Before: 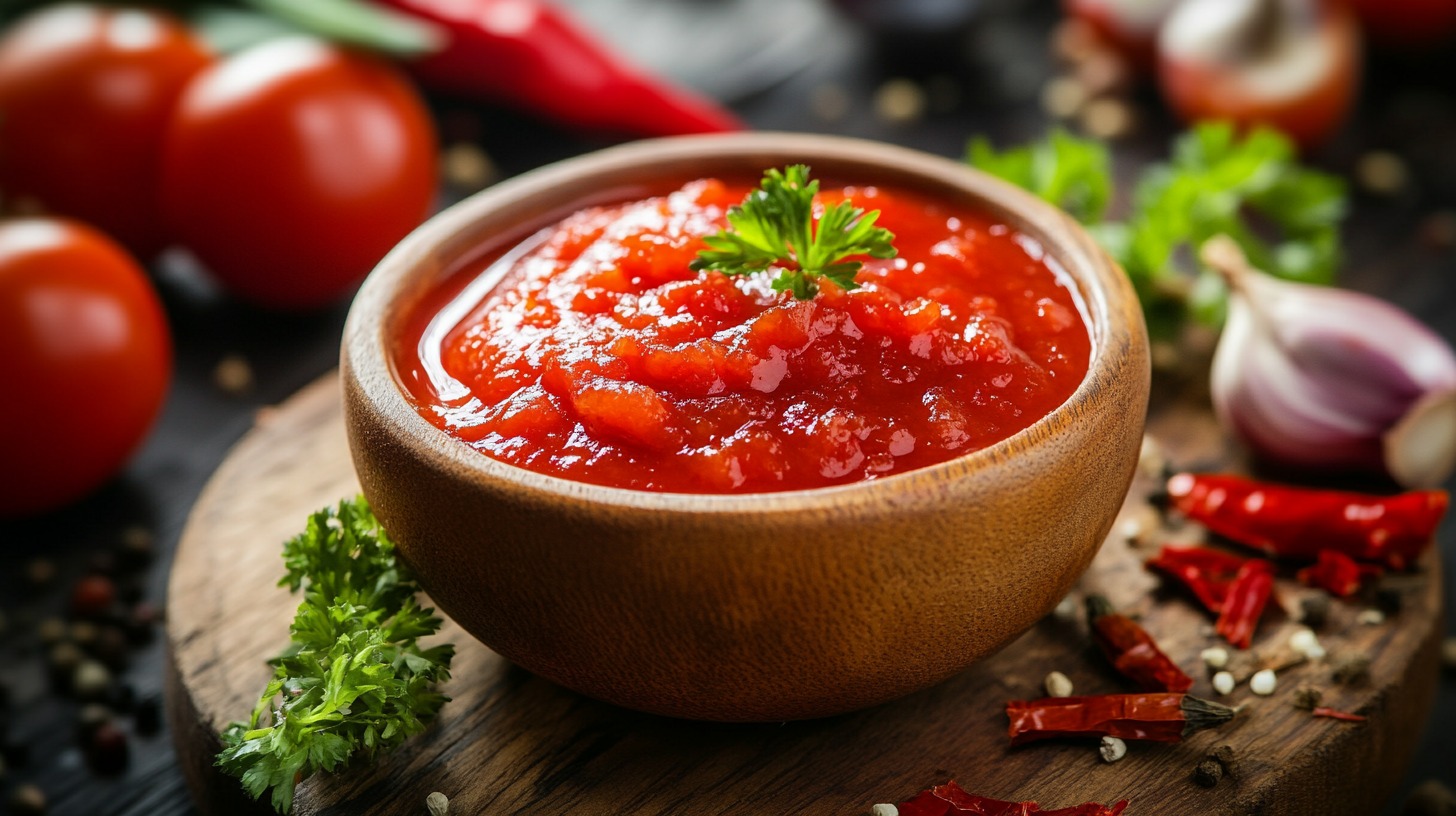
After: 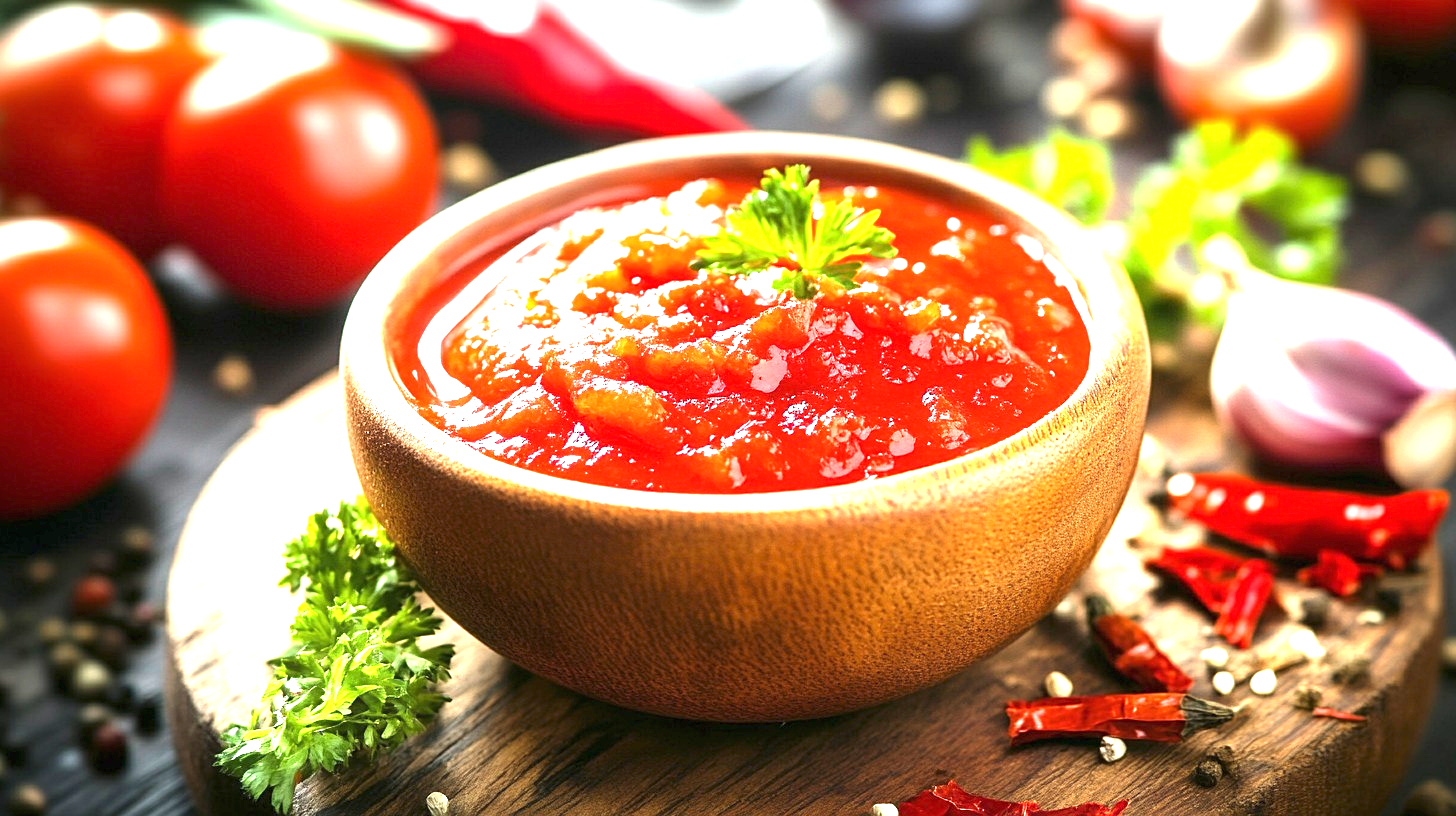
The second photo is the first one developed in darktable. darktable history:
exposure: black level correction 0, exposure 2.168 EV, compensate highlight preservation false
sharpen: amount 0.211
